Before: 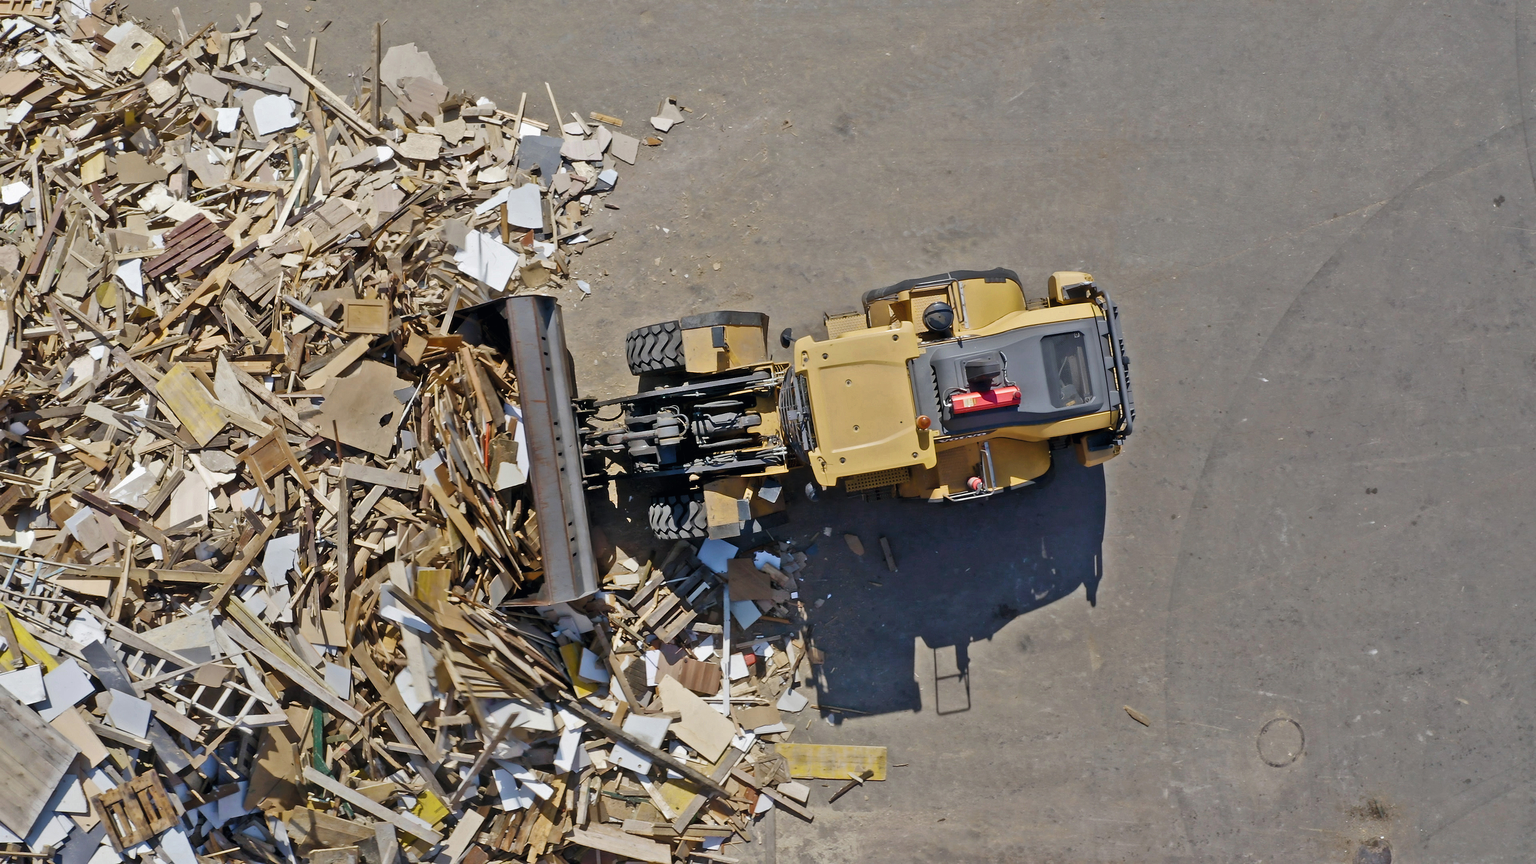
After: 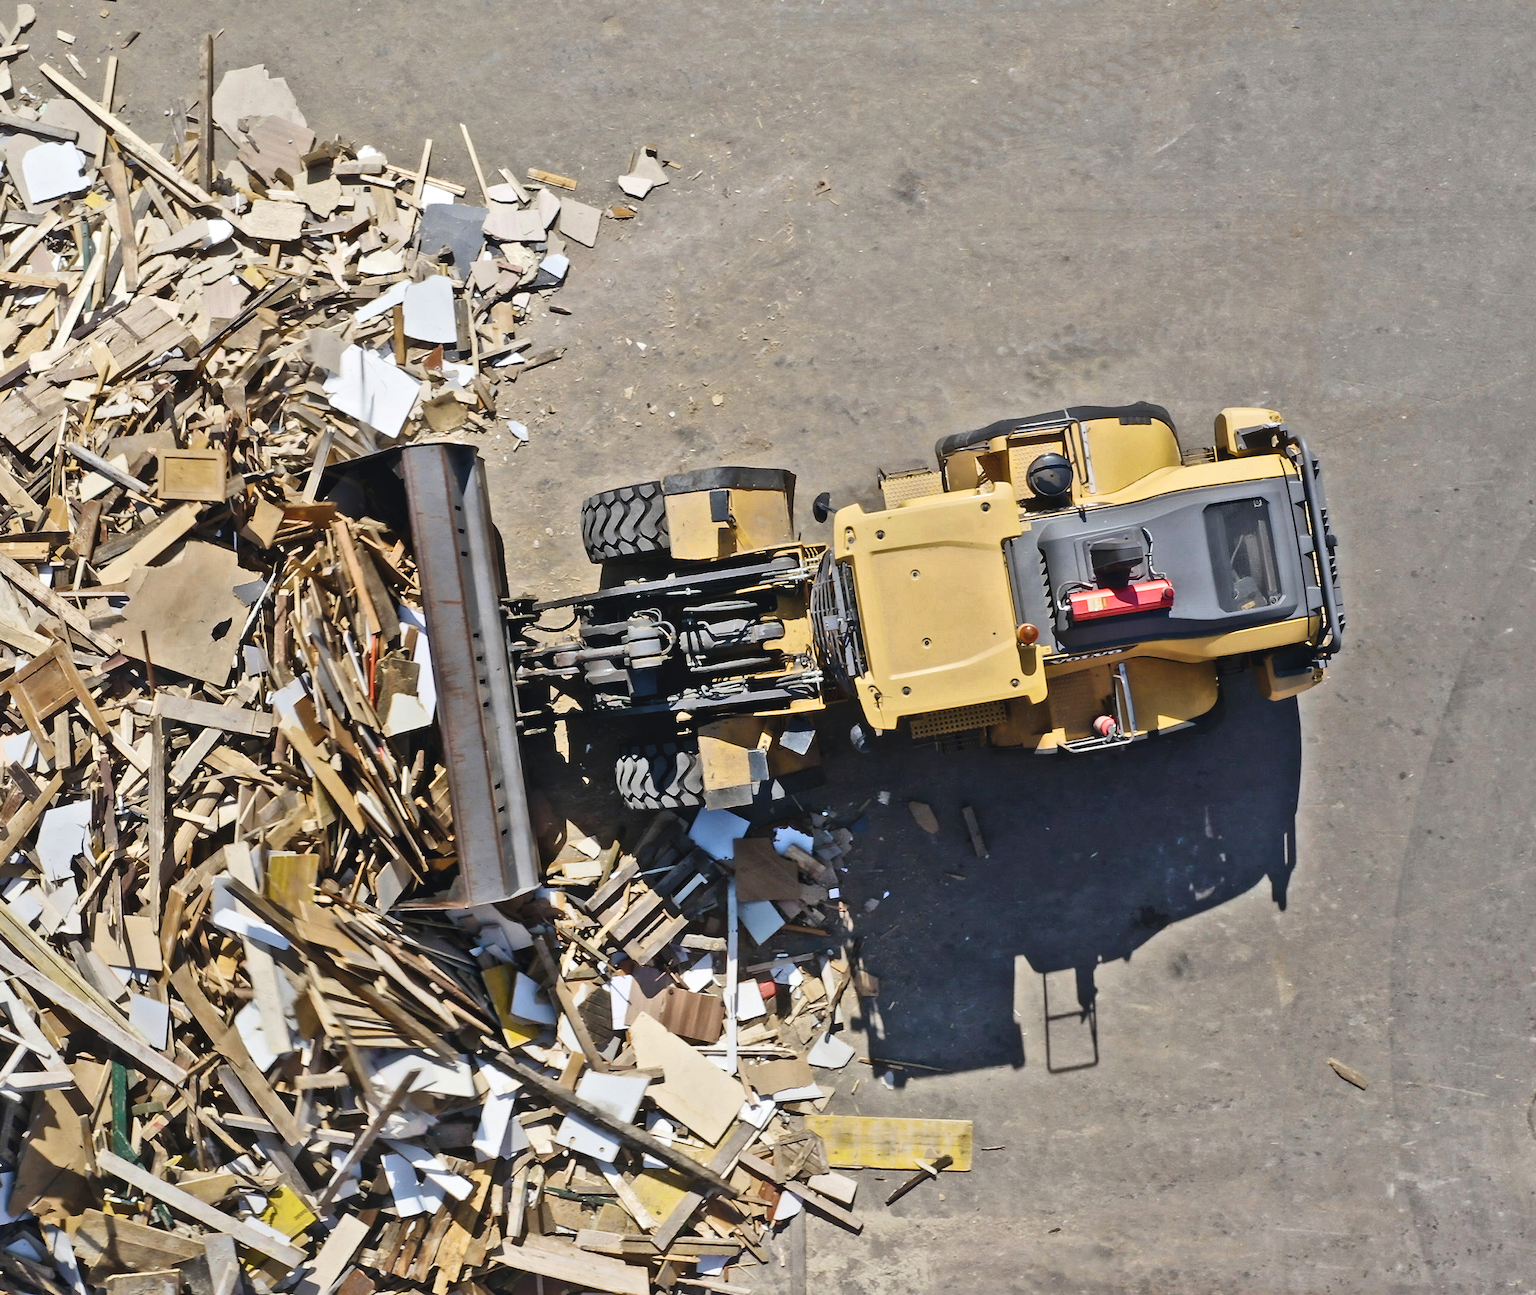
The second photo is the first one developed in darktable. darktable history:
local contrast: mode bilateral grid, contrast 25, coarseness 50, detail 123%, midtone range 0.2
crop and rotate: left 15.546%, right 17.787%
tone curve: curves: ch0 [(0, 0.032) (0.181, 0.156) (0.751, 0.829) (1, 1)], color space Lab, linked channels, preserve colors none
exposure: black level correction -0.005, exposure 0.054 EV, compensate highlight preservation false
